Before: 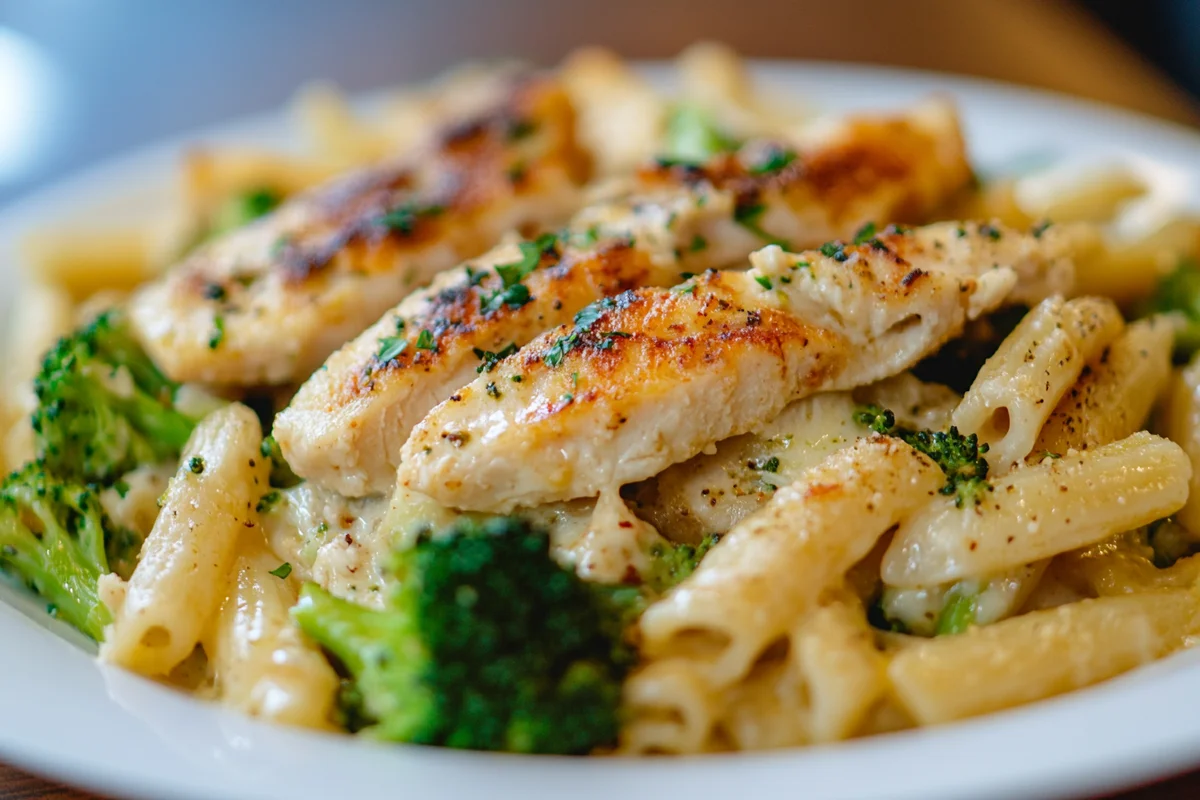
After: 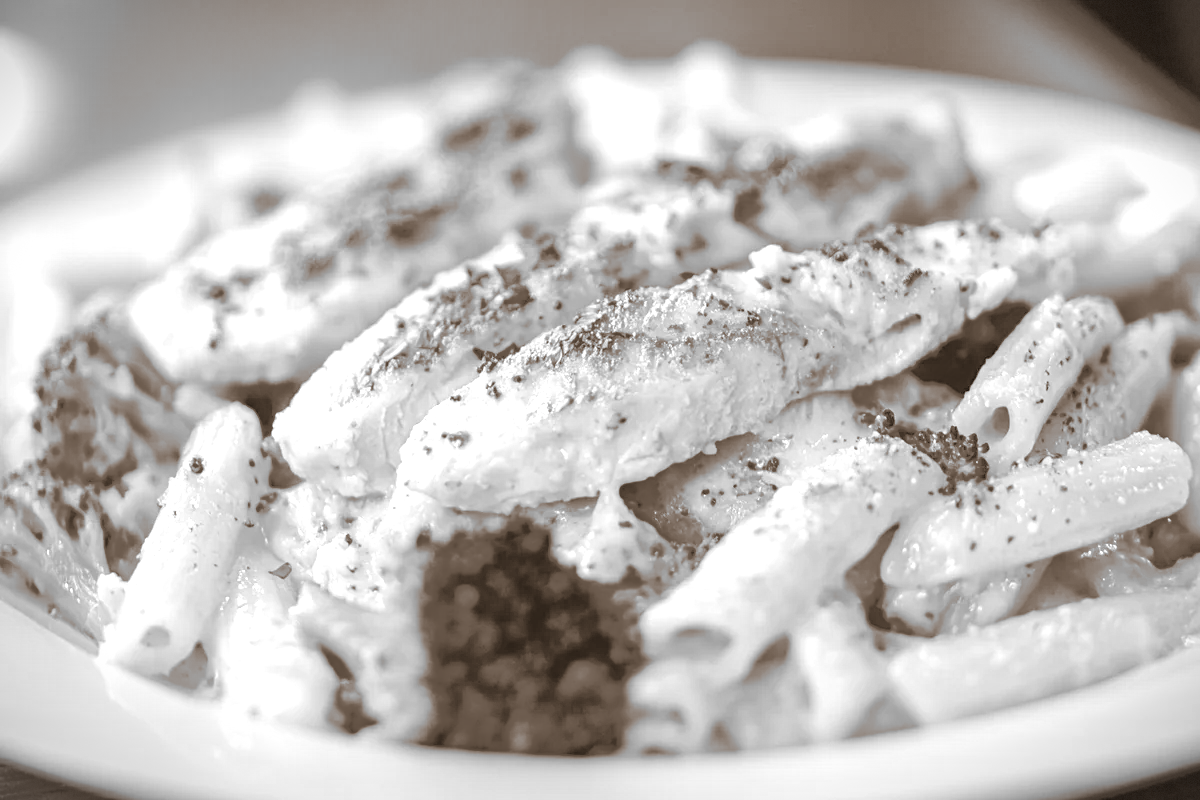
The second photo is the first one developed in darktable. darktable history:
contrast equalizer: y [[0.439, 0.44, 0.442, 0.457, 0.493, 0.498], [0.5 ×6], [0.5 ×6], [0 ×6], [0 ×6]]
tone equalizer: -8 EV -0.528 EV, -7 EV -0.319 EV, -6 EV -0.083 EV, -5 EV 0.413 EV, -4 EV 0.985 EV, -3 EV 0.791 EV, -2 EV -0.01 EV, -1 EV 0.14 EV, +0 EV -0.012 EV, smoothing 1
white balance: red 1.004, blue 1.096
split-toning: shadows › hue 32.4°, shadows › saturation 0.51, highlights › hue 180°, highlights › saturation 0, balance -60.17, compress 55.19%
exposure: black level correction 0, exposure 1.2 EV, compensate exposure bias true, compensate highlight preservation false
monochrome: a 26.22, b 42.67, size 0.8
vignetting: fall-off start 100%, brightness -0.406, saturation -0.3, width/height ratio 1.324, dithering 8-bit output, unbound false
